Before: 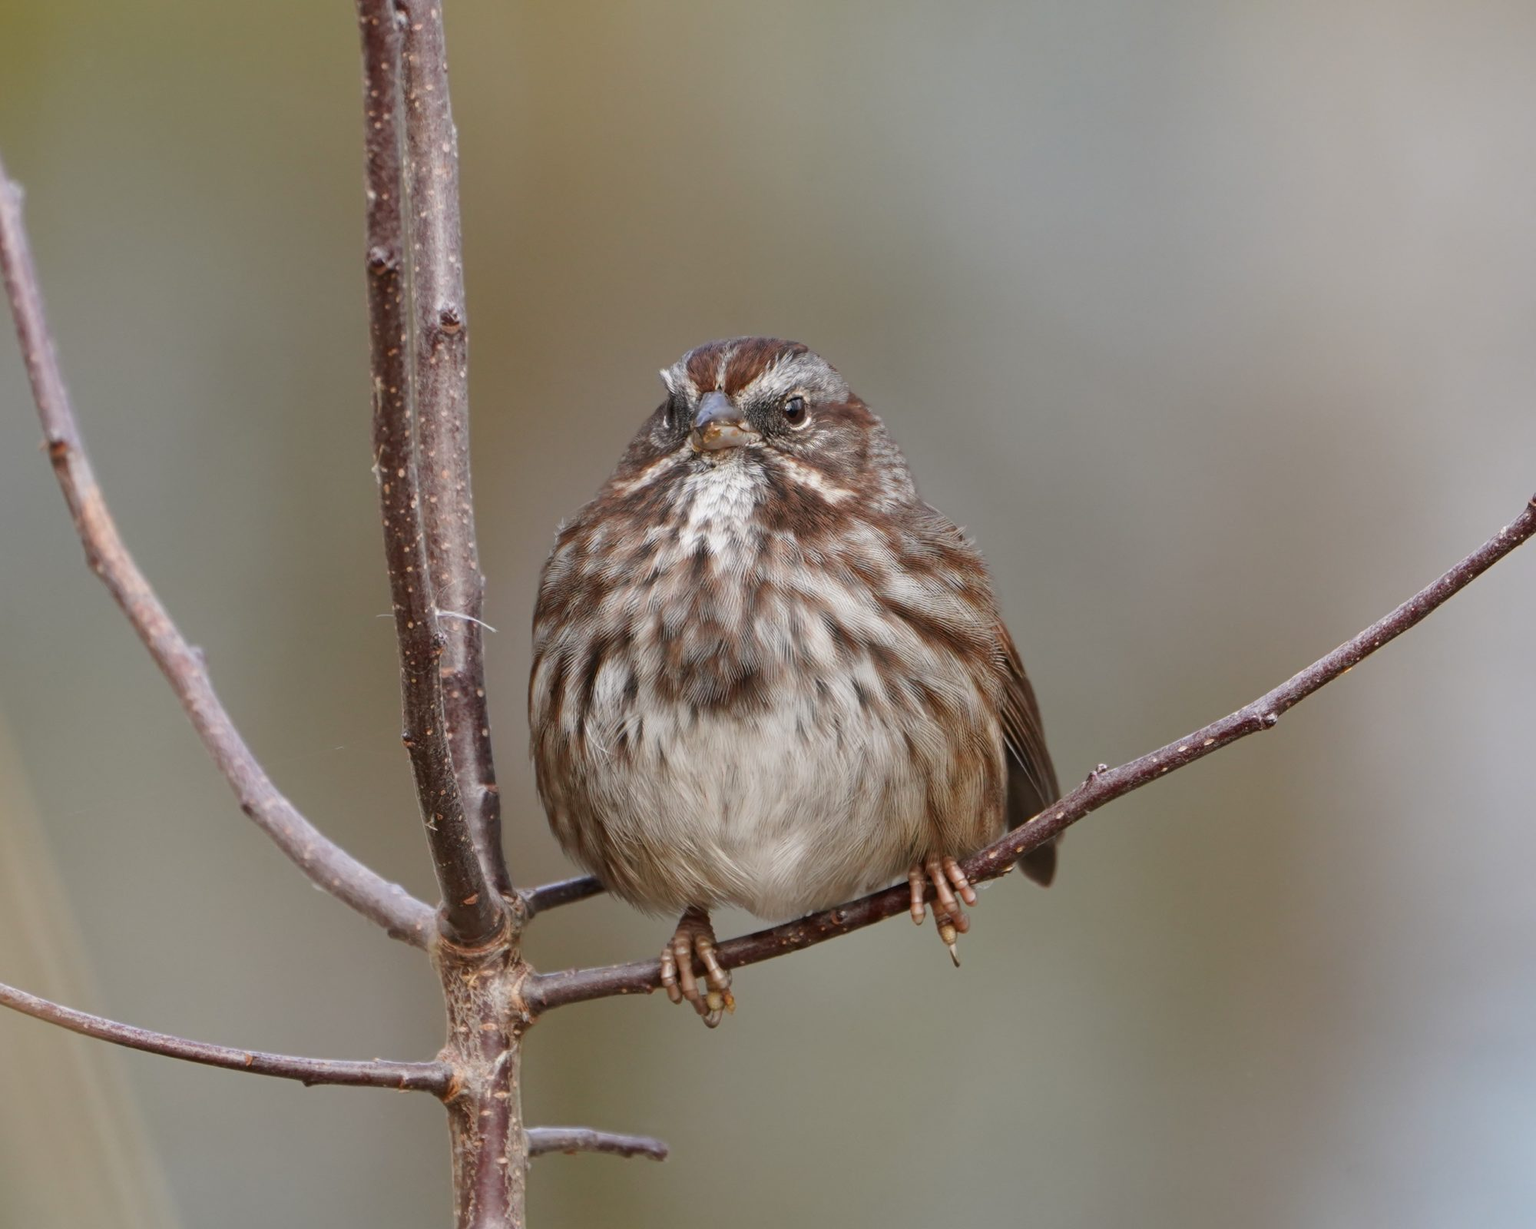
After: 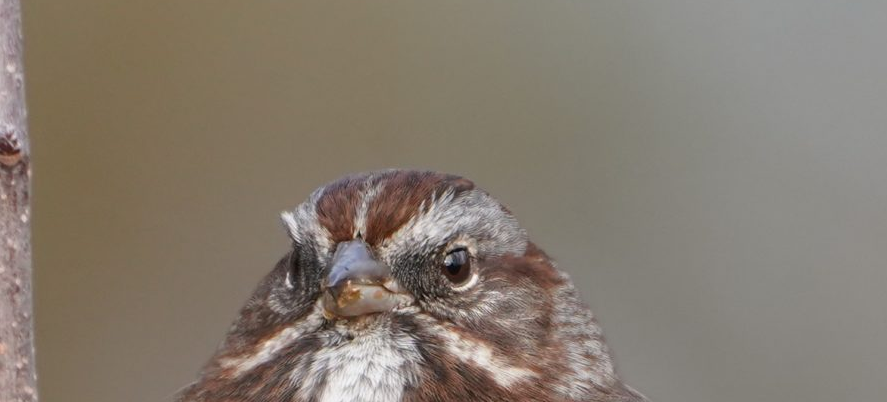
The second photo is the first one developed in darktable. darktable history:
base curve: curves: ch0 [(0, 0) (0.297, 0.298) (1, 1)], preserve colors none
crop: left 28.912%, top 16.816%, right 26.718%, bottom 58.051%
